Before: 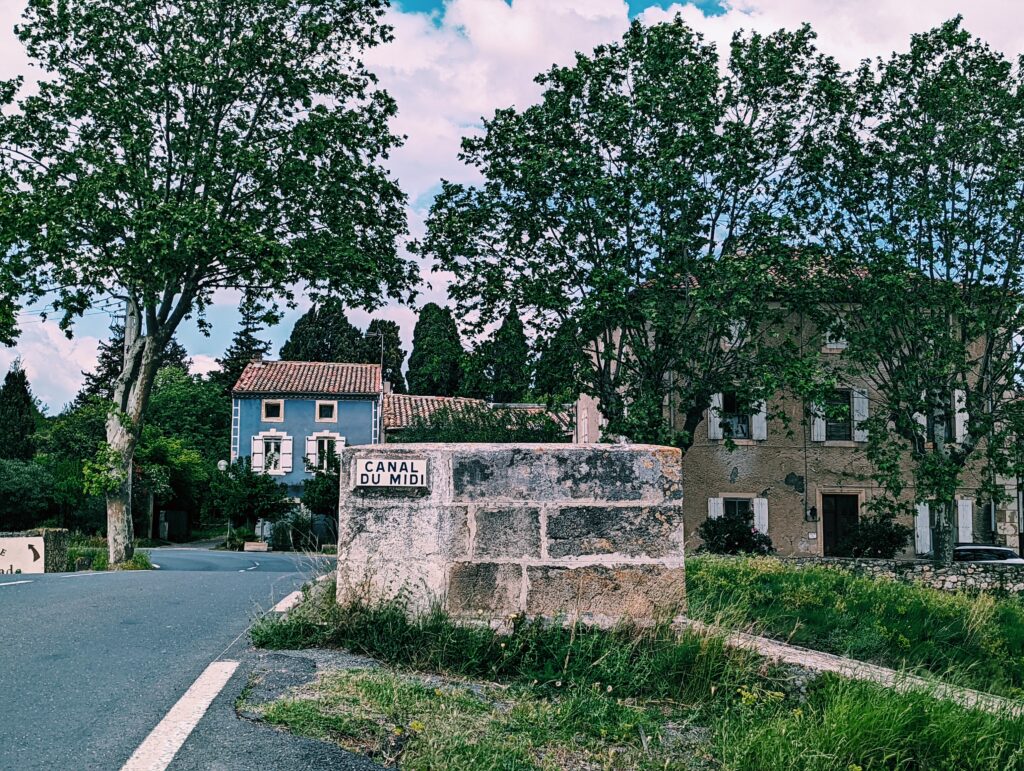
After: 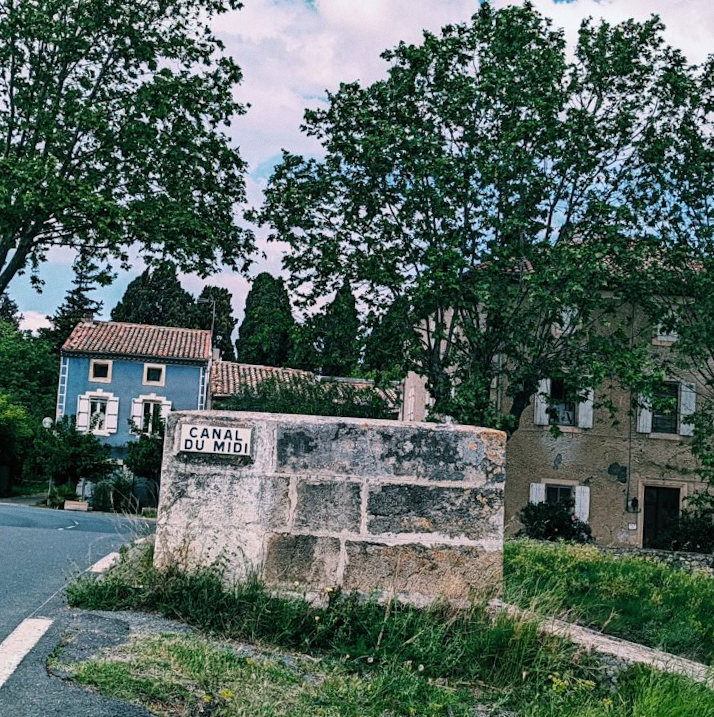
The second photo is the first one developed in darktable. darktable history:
white balance: red 0.978, blue 0.999
crop and rotate: angle -3.27°, left 14.277%, top 0.028%, right 10.766%, bottom 0.028%
grain: coarseness 0.09 ISO, strength 16.61%
